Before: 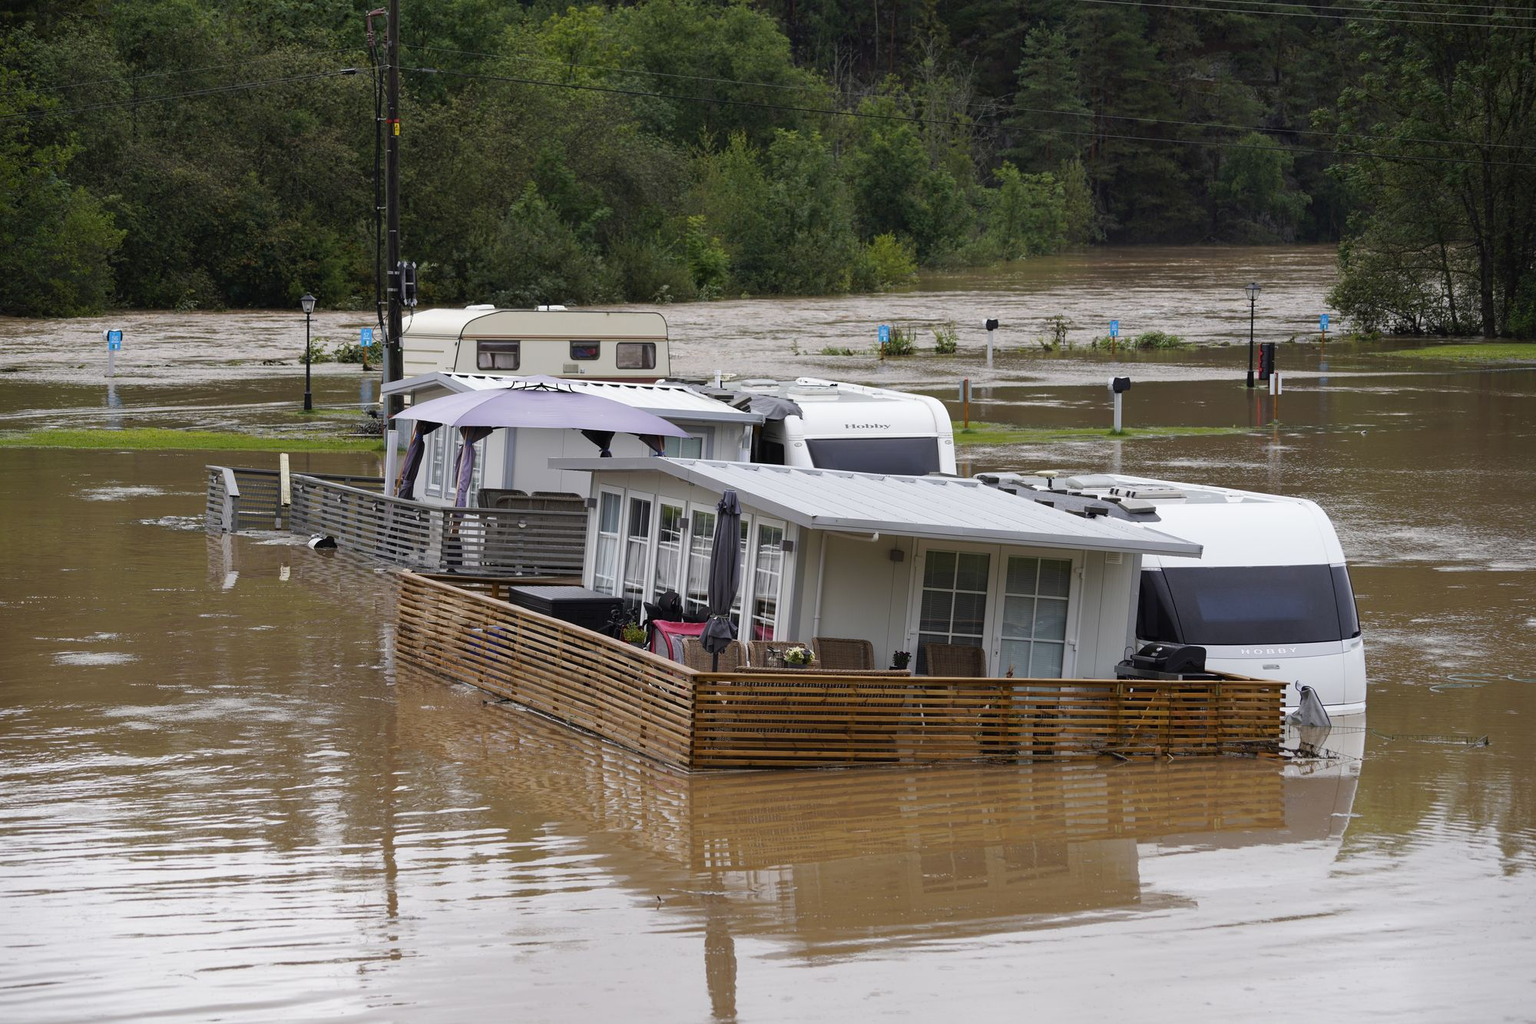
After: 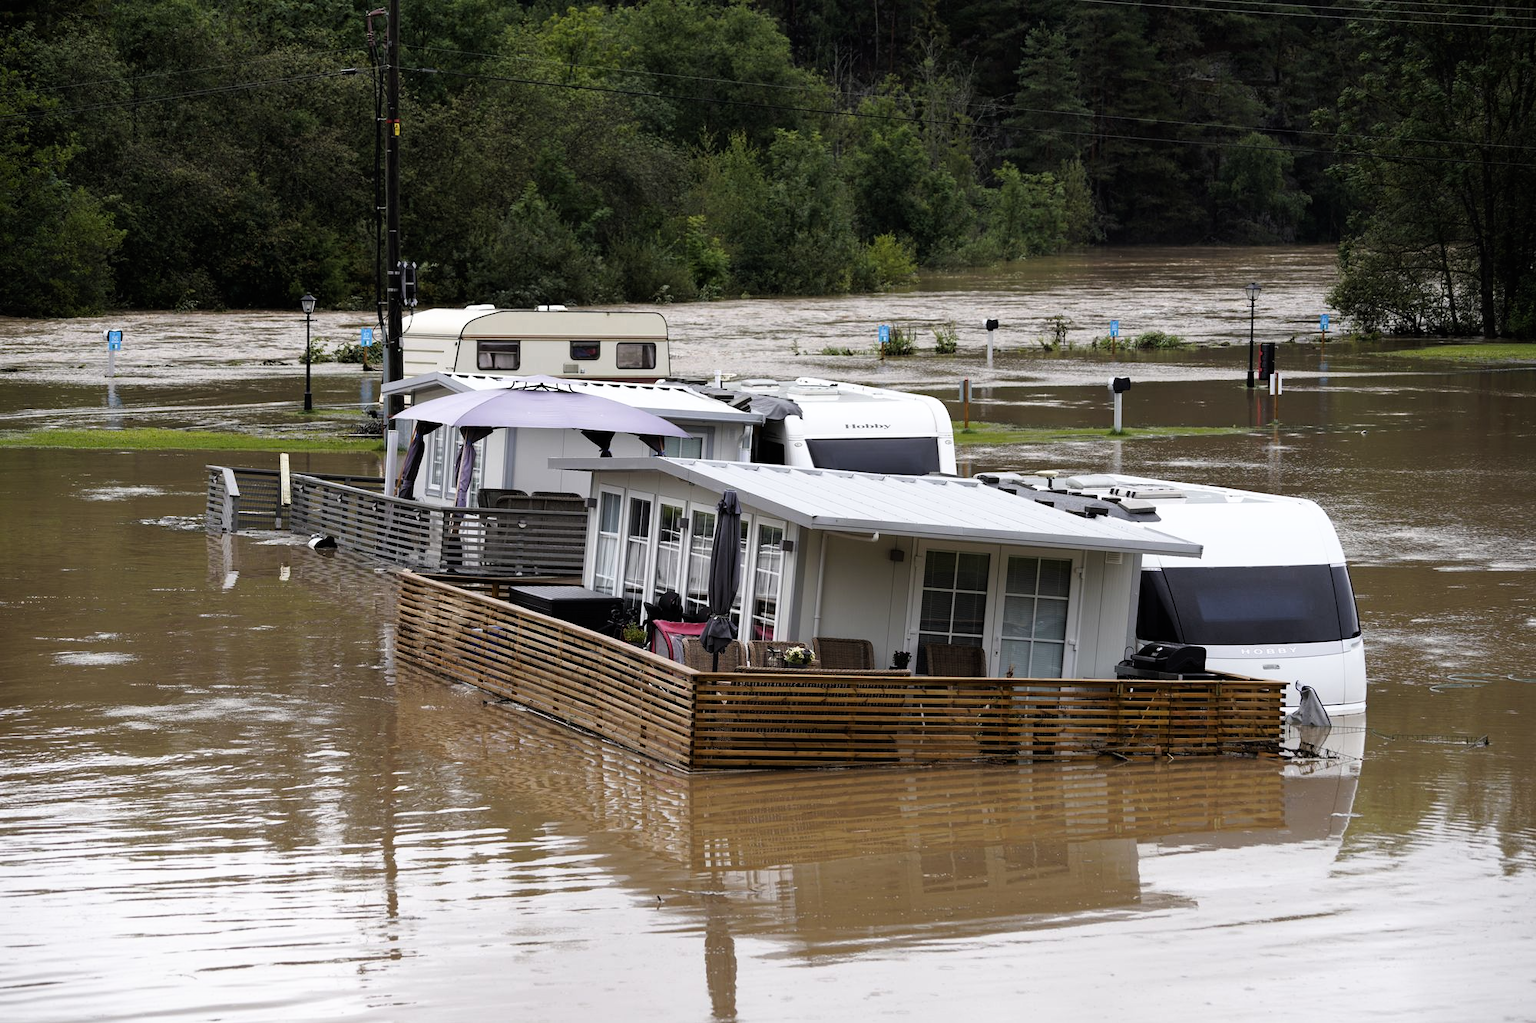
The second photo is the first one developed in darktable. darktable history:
filmic rgb: black relative exposure -7.97 EV, white relative exposure 2.35 EV, hardness 6.58
